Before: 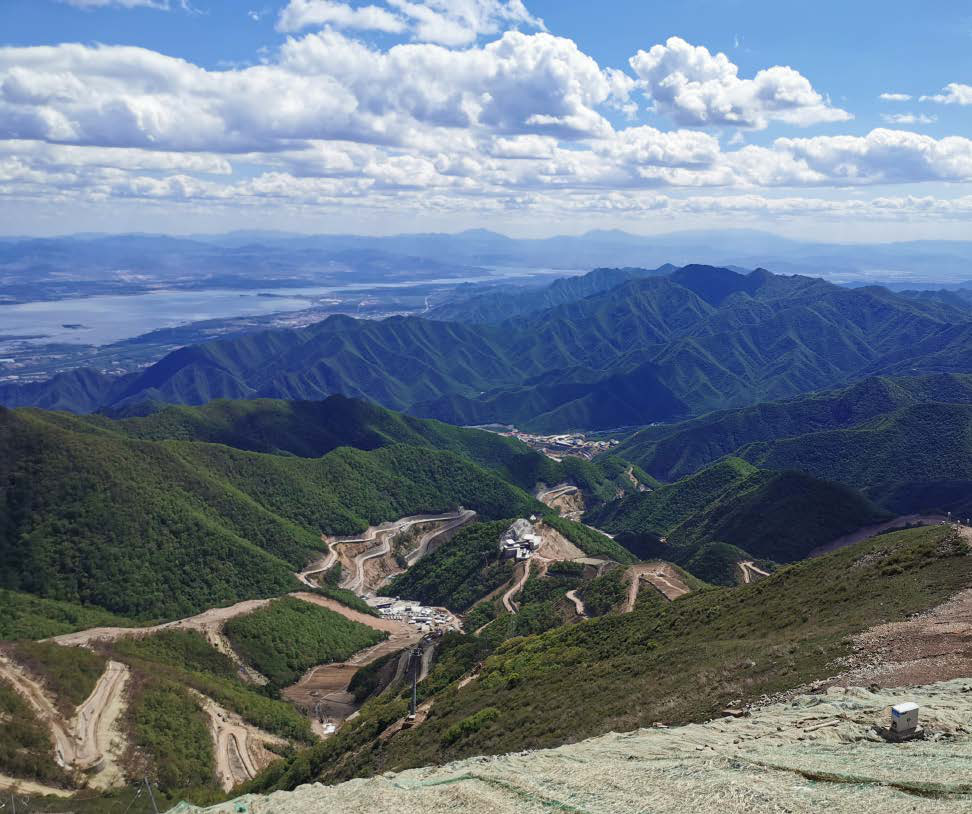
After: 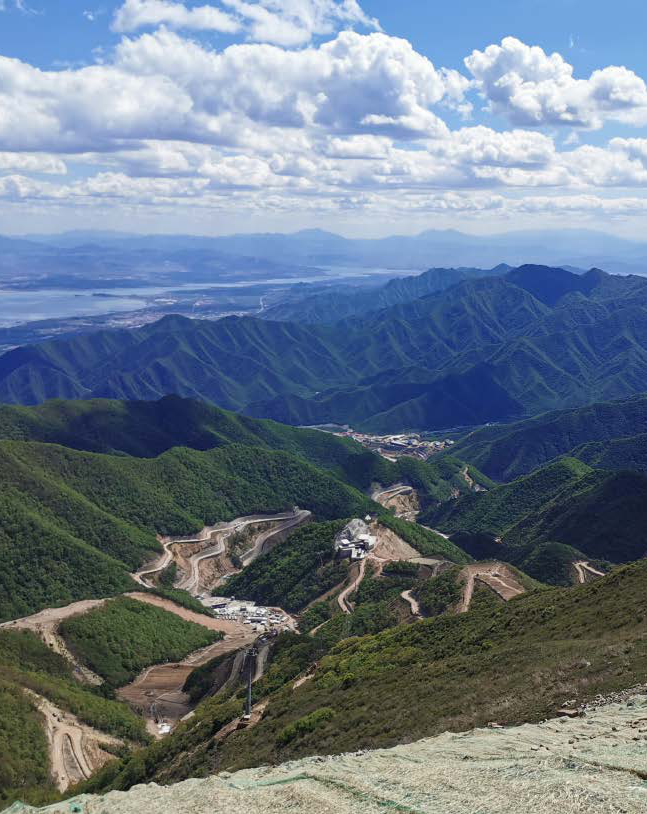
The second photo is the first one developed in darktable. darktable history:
crop: left 17.04%, right 16.346%
